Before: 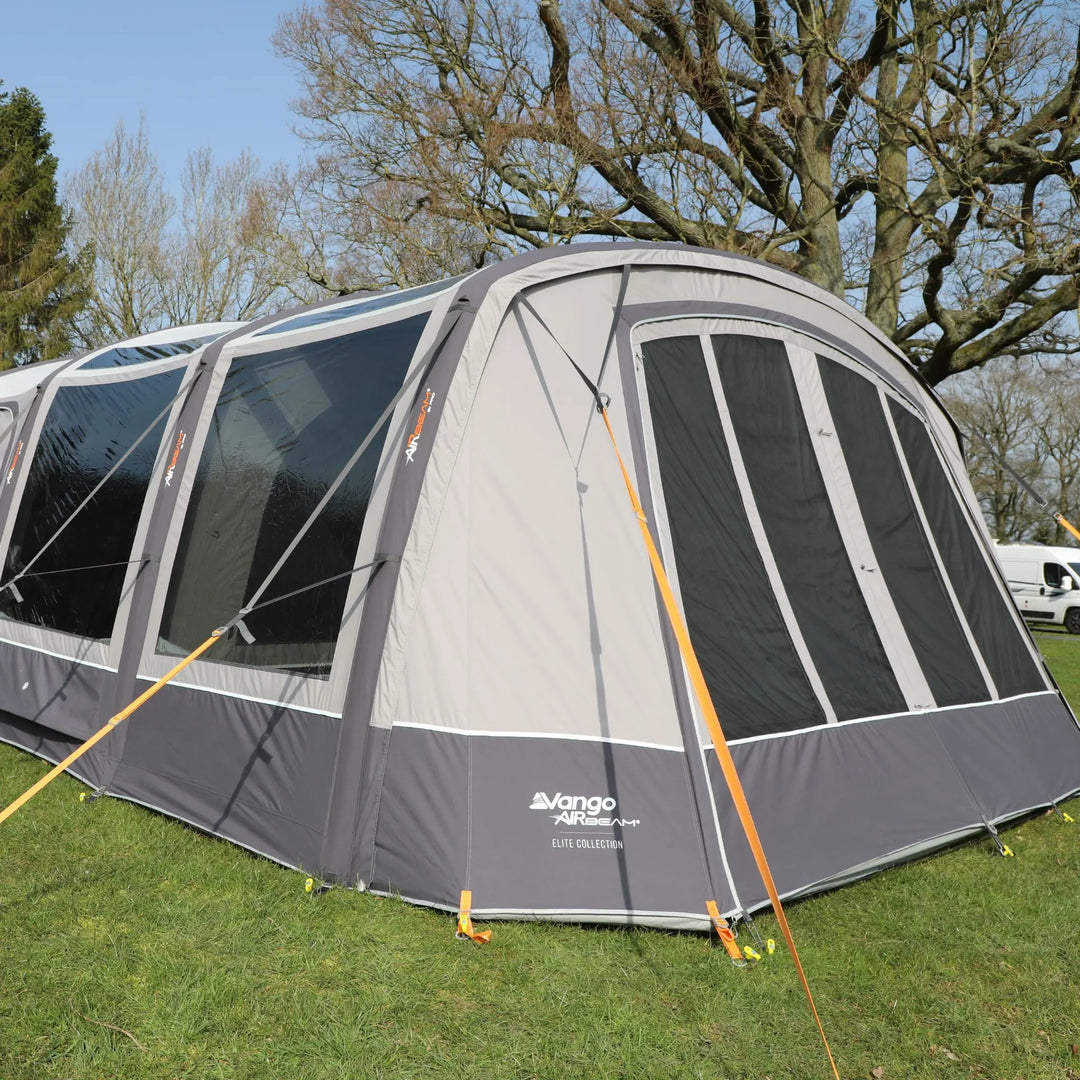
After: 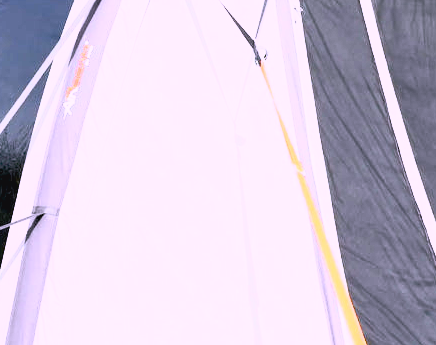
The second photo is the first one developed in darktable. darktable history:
white balance: red 0.967, blue 1.049
color correction: highlights a* 15.46, highlights b* -20.56
exposure: black level correction 0.01, exposure 1 EV, compensate highlight preservation false
base curve: curves: ch0 [(0, 0) (0.557, 0.834) (1, 1)]
contrast brightness saturation: saturation -0.05
tone curve: curves: ch0 [(0, 0.038) (0.193, 0.212) (0.461, 0.502) (0.629, 0.731) (0.838, 0.916) (1, 0.967)]; ch1 [(0, 0) (0.35, 0.356) (0.45, 0.453) (0.504, 0.503) (0.532, 0.524) (0.558, 0.559) (0.735, 0.762) (1, 1)]; ch2 [(0, 0) (0.281, 0.266) (0.456, 0.469) (0.5, 0.5) (0.533, 0.545) (0.606, 0.607) (0.646, 0.654) (1, 1)], color space Lab, independent channels, preserve colors none
crop: left 31.751%, top 32.172%, right 27.8%, bottom 35.83%
